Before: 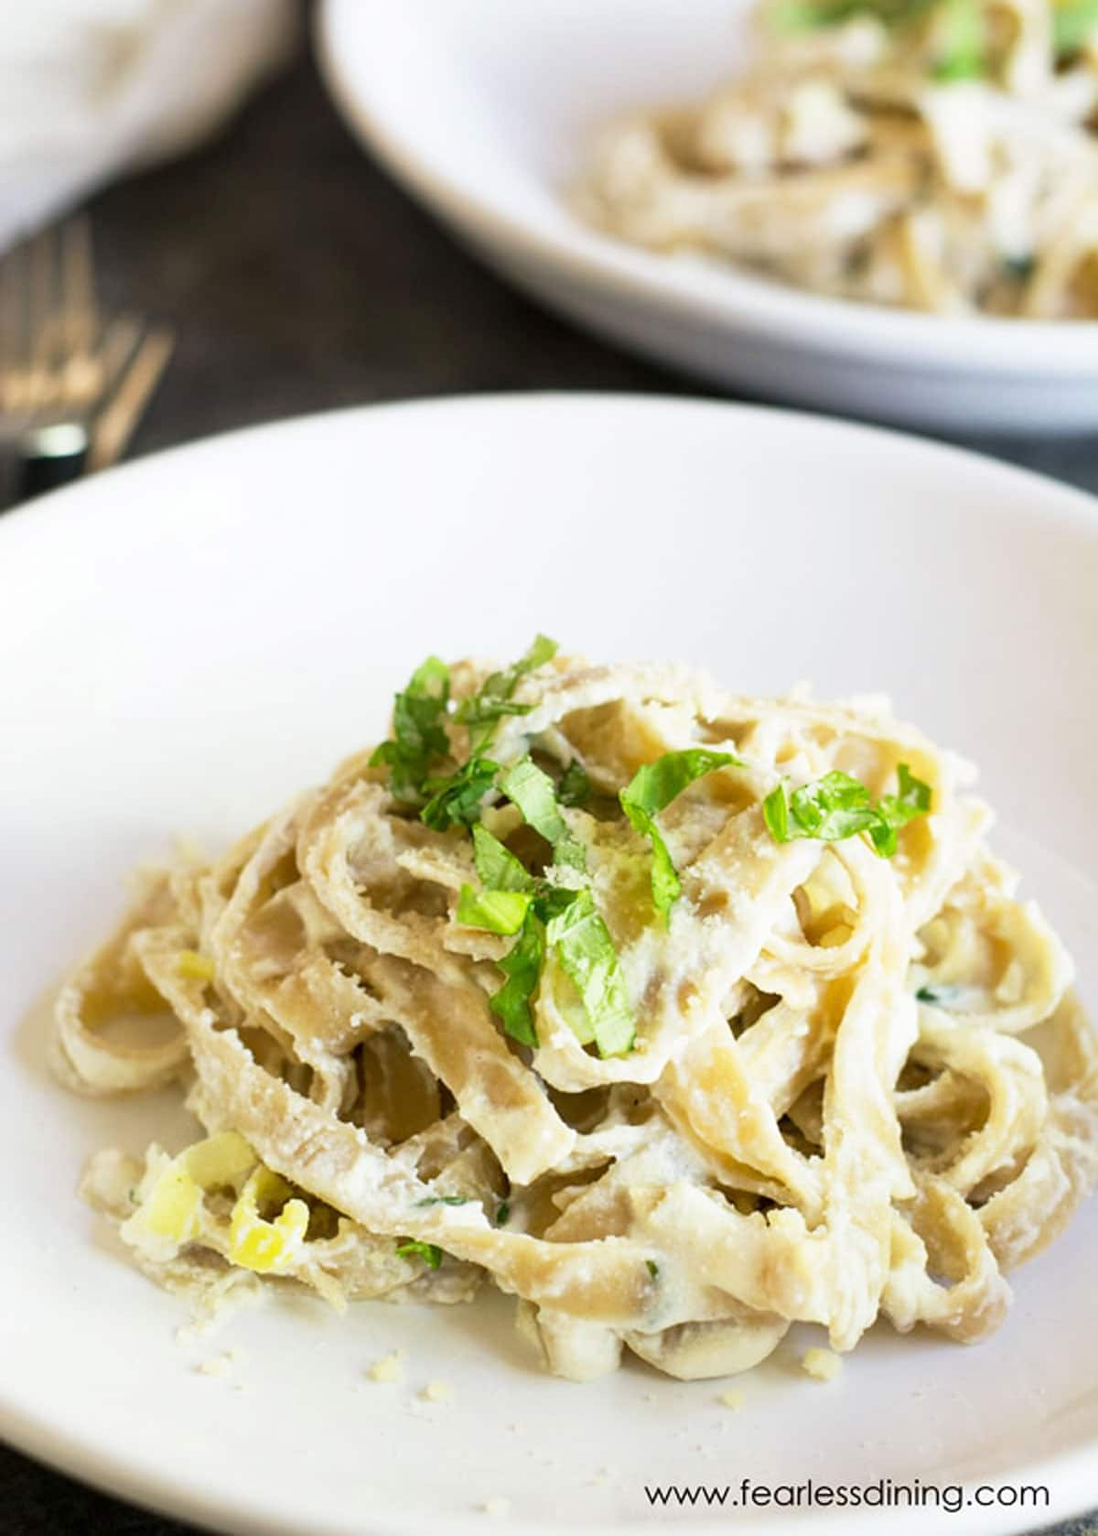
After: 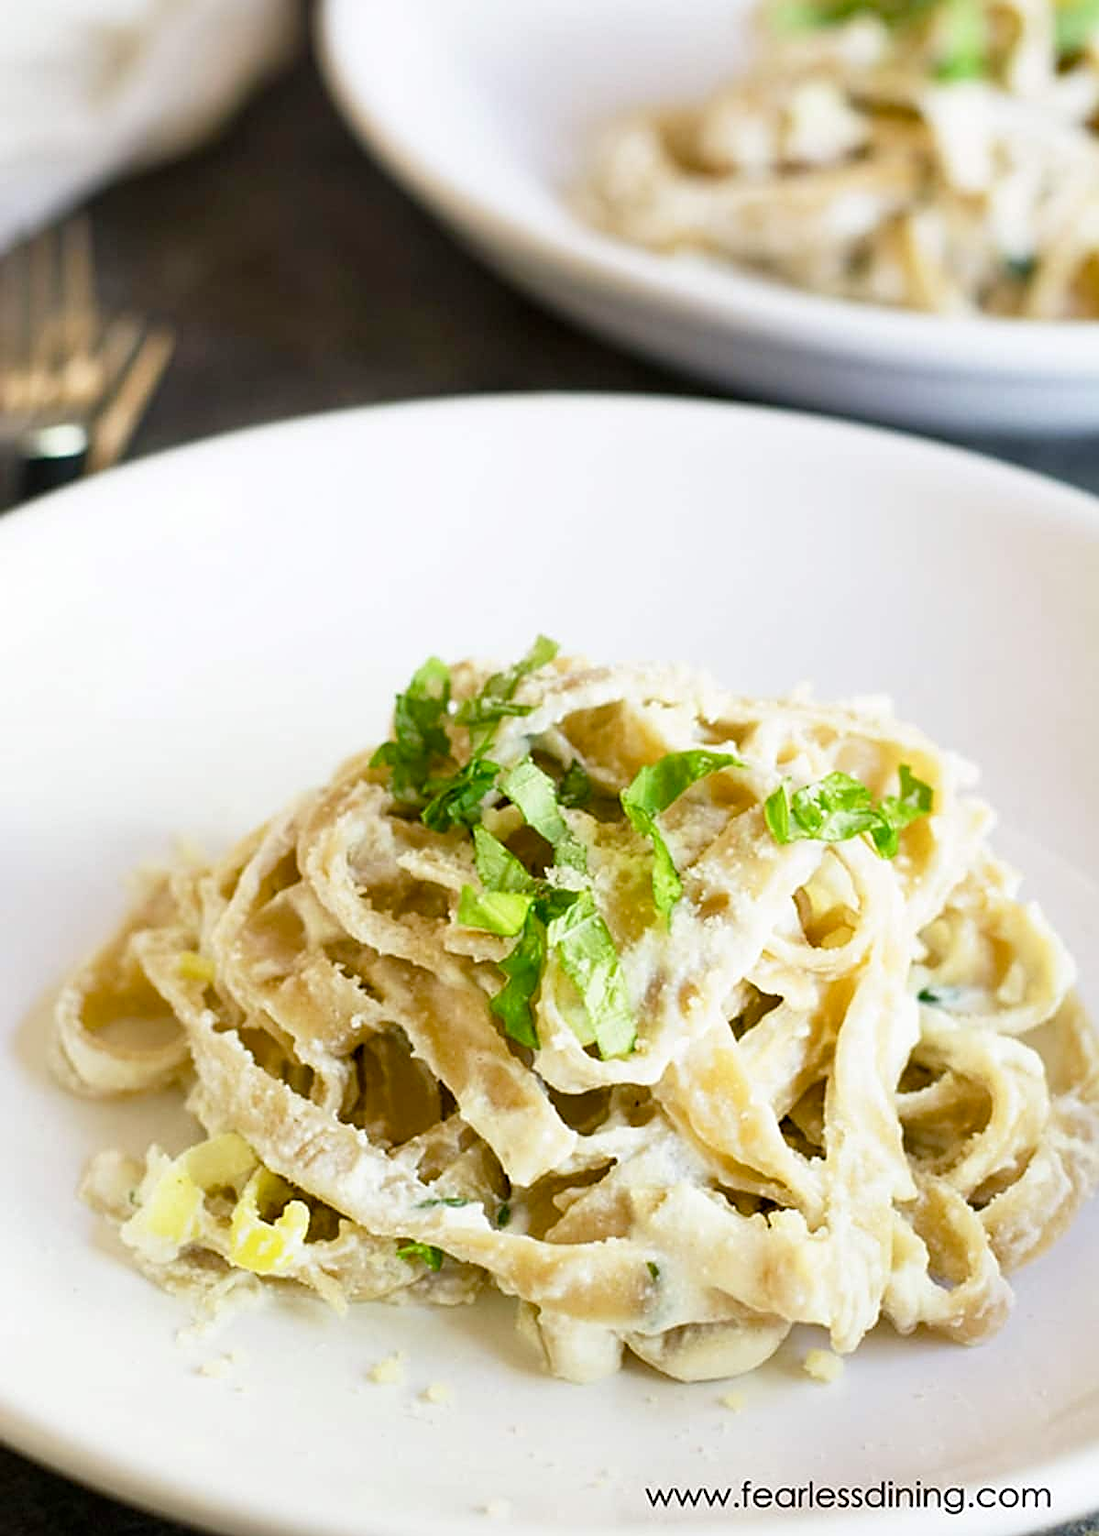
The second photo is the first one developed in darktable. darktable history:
sharpen: on, module defaults
crop: bottom 0.071%
color balance rgb: perceptual saturation grading › global saturation 20%, perceptual saturation grading › highlights -25%, perceptual saturation grading › shadows 25%
